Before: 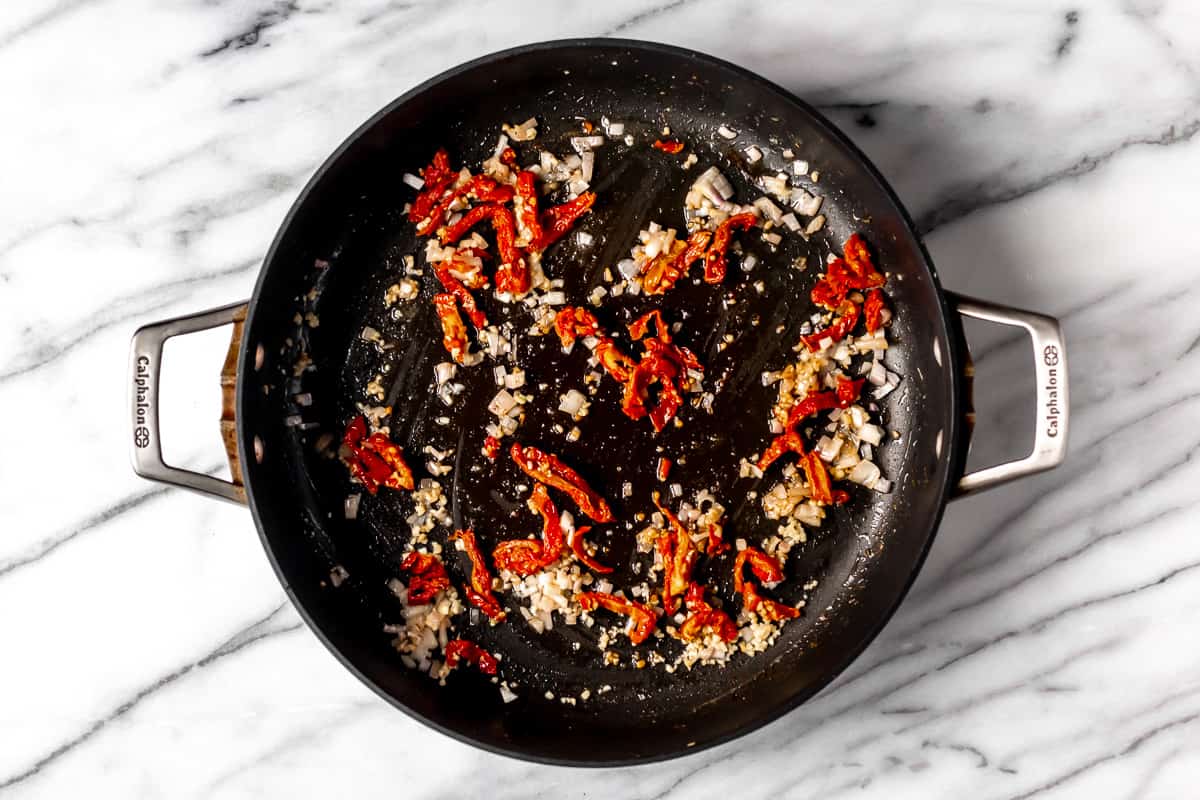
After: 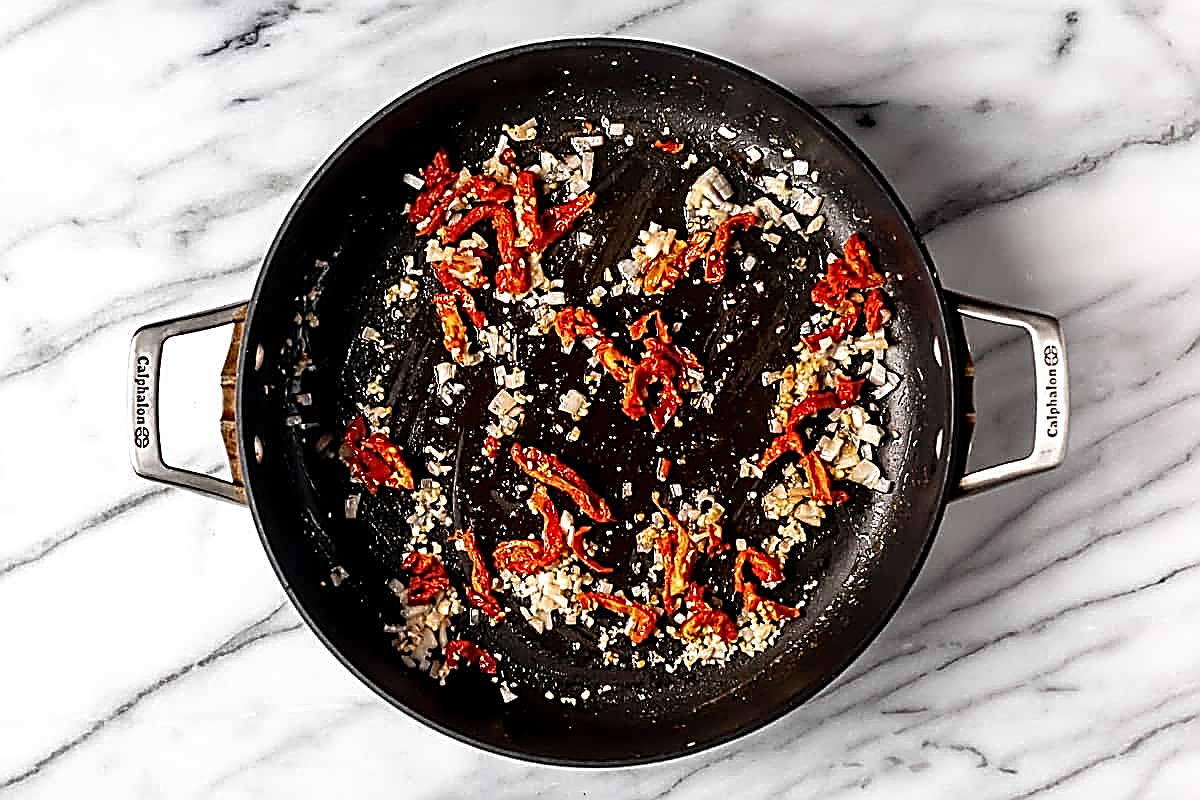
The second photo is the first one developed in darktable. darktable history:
sharpen: amount 2
white balance: emerald 1
